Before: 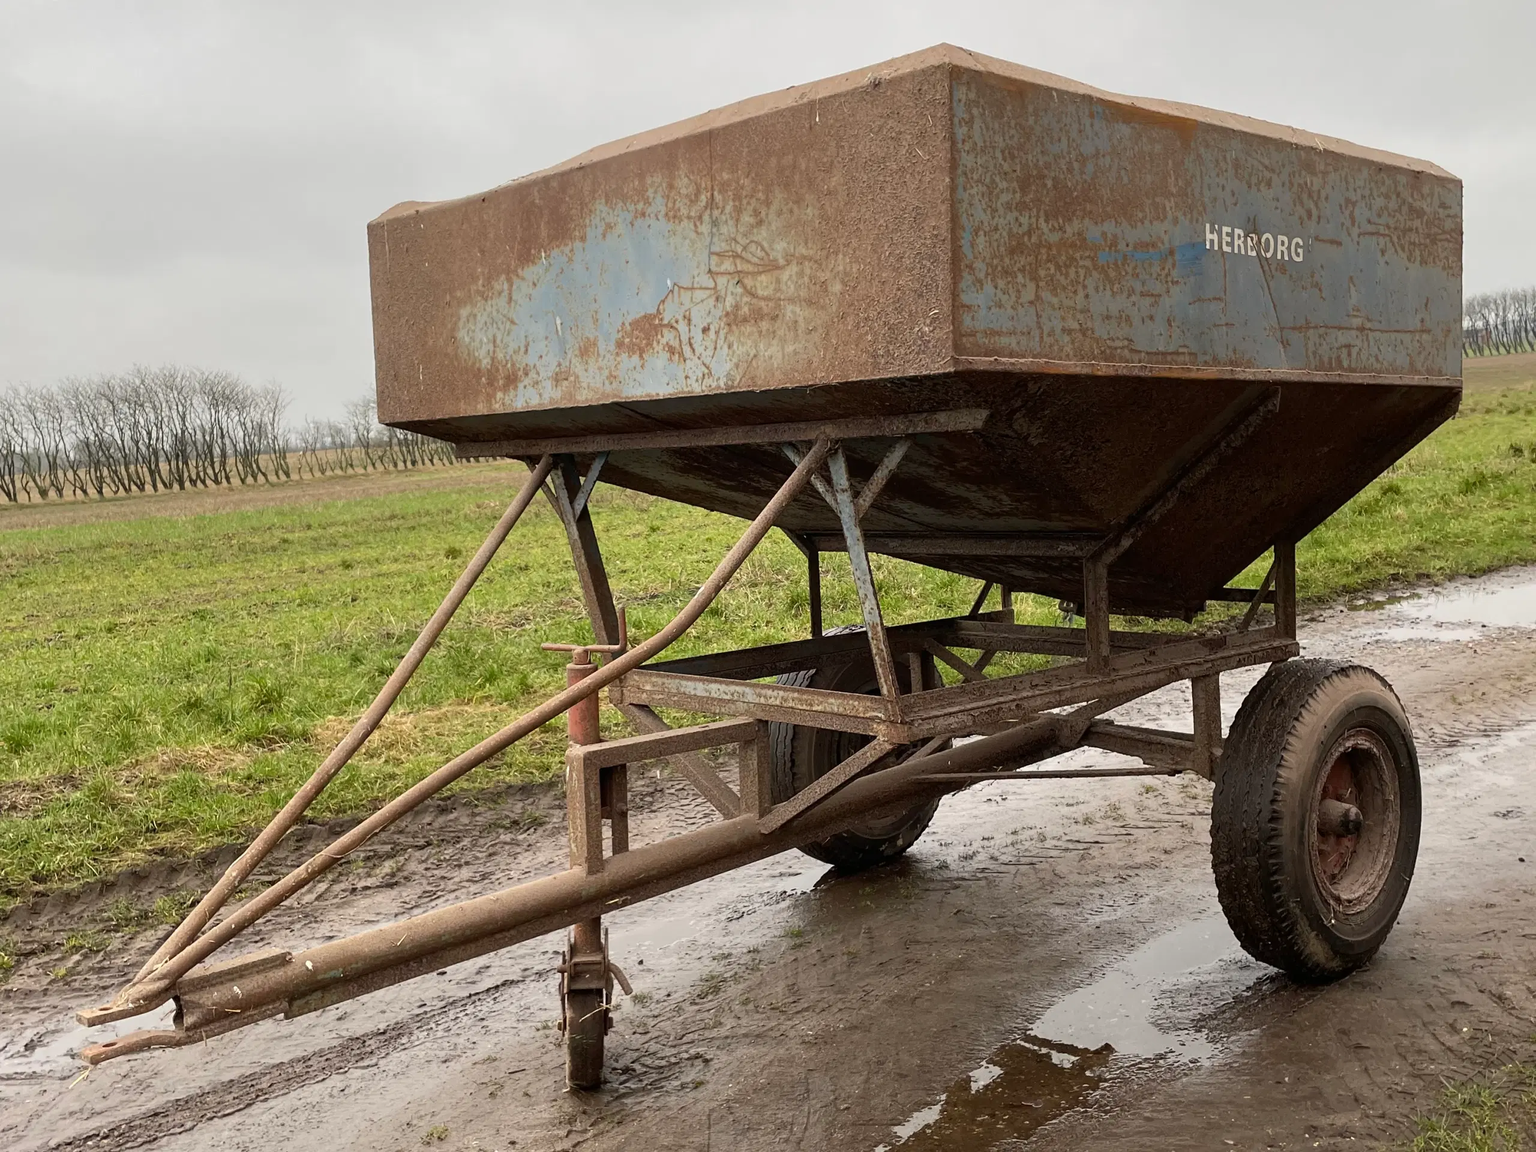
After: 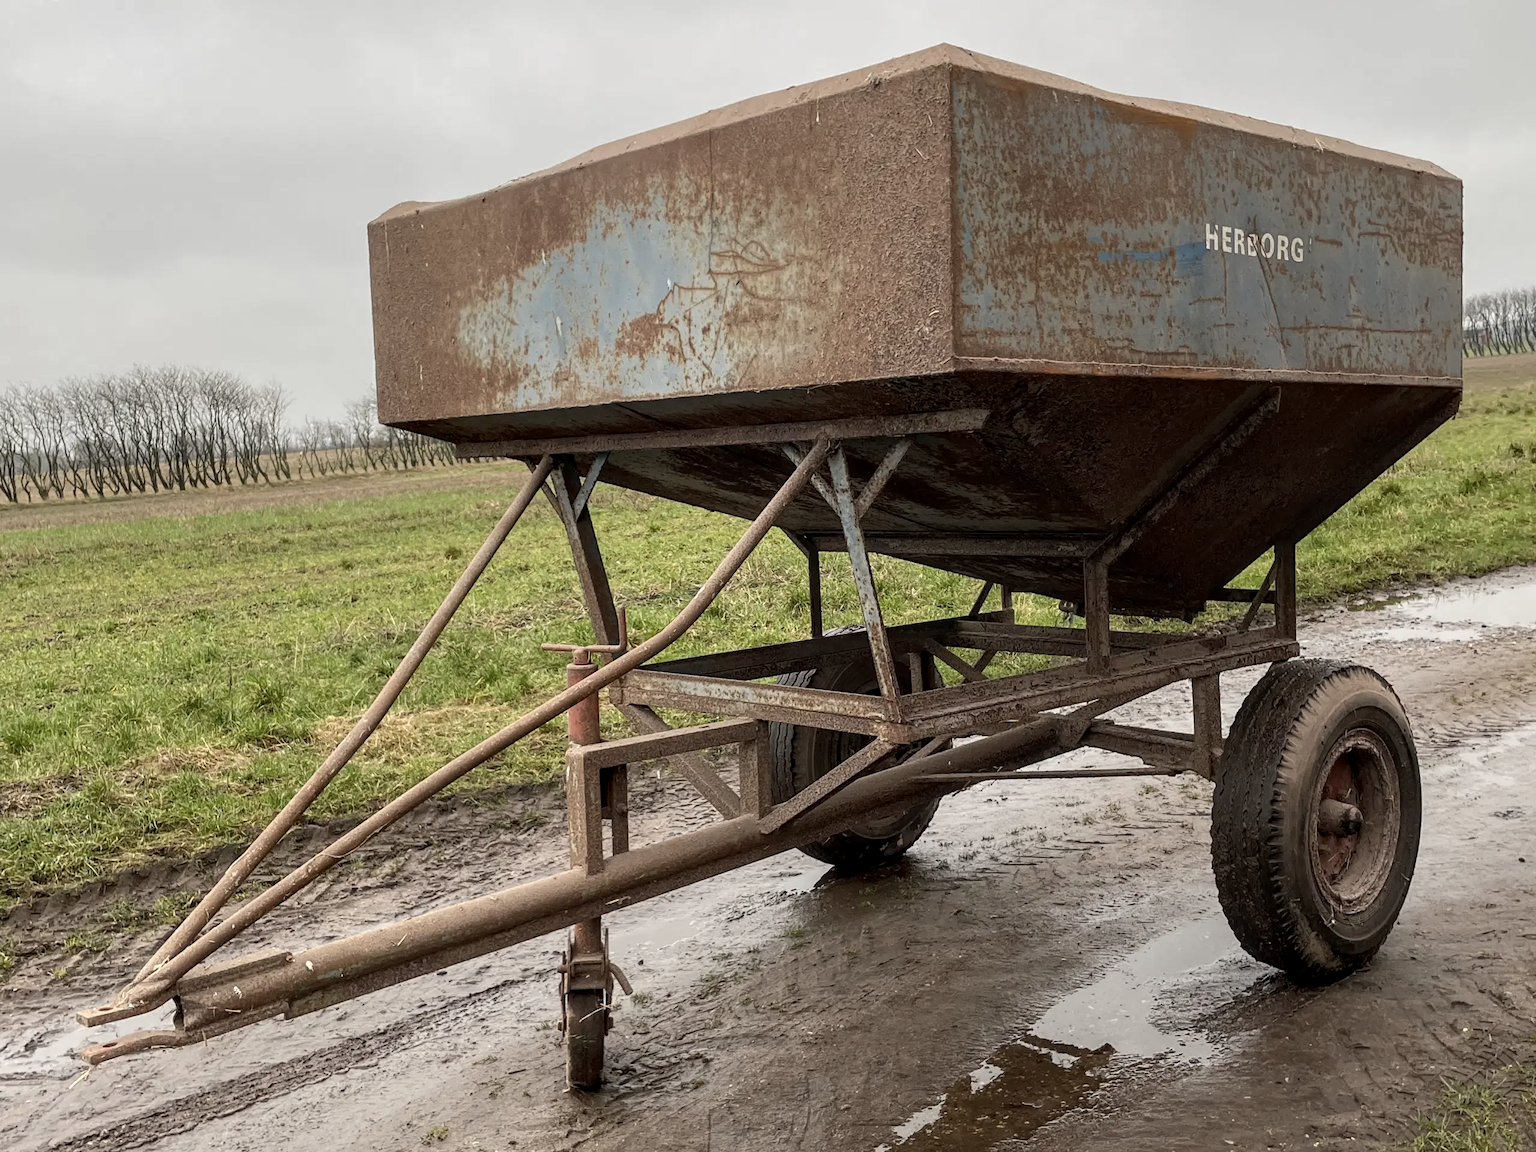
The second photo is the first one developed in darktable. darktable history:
local contrast: on, module defaults
color correction: saturation 0.8
